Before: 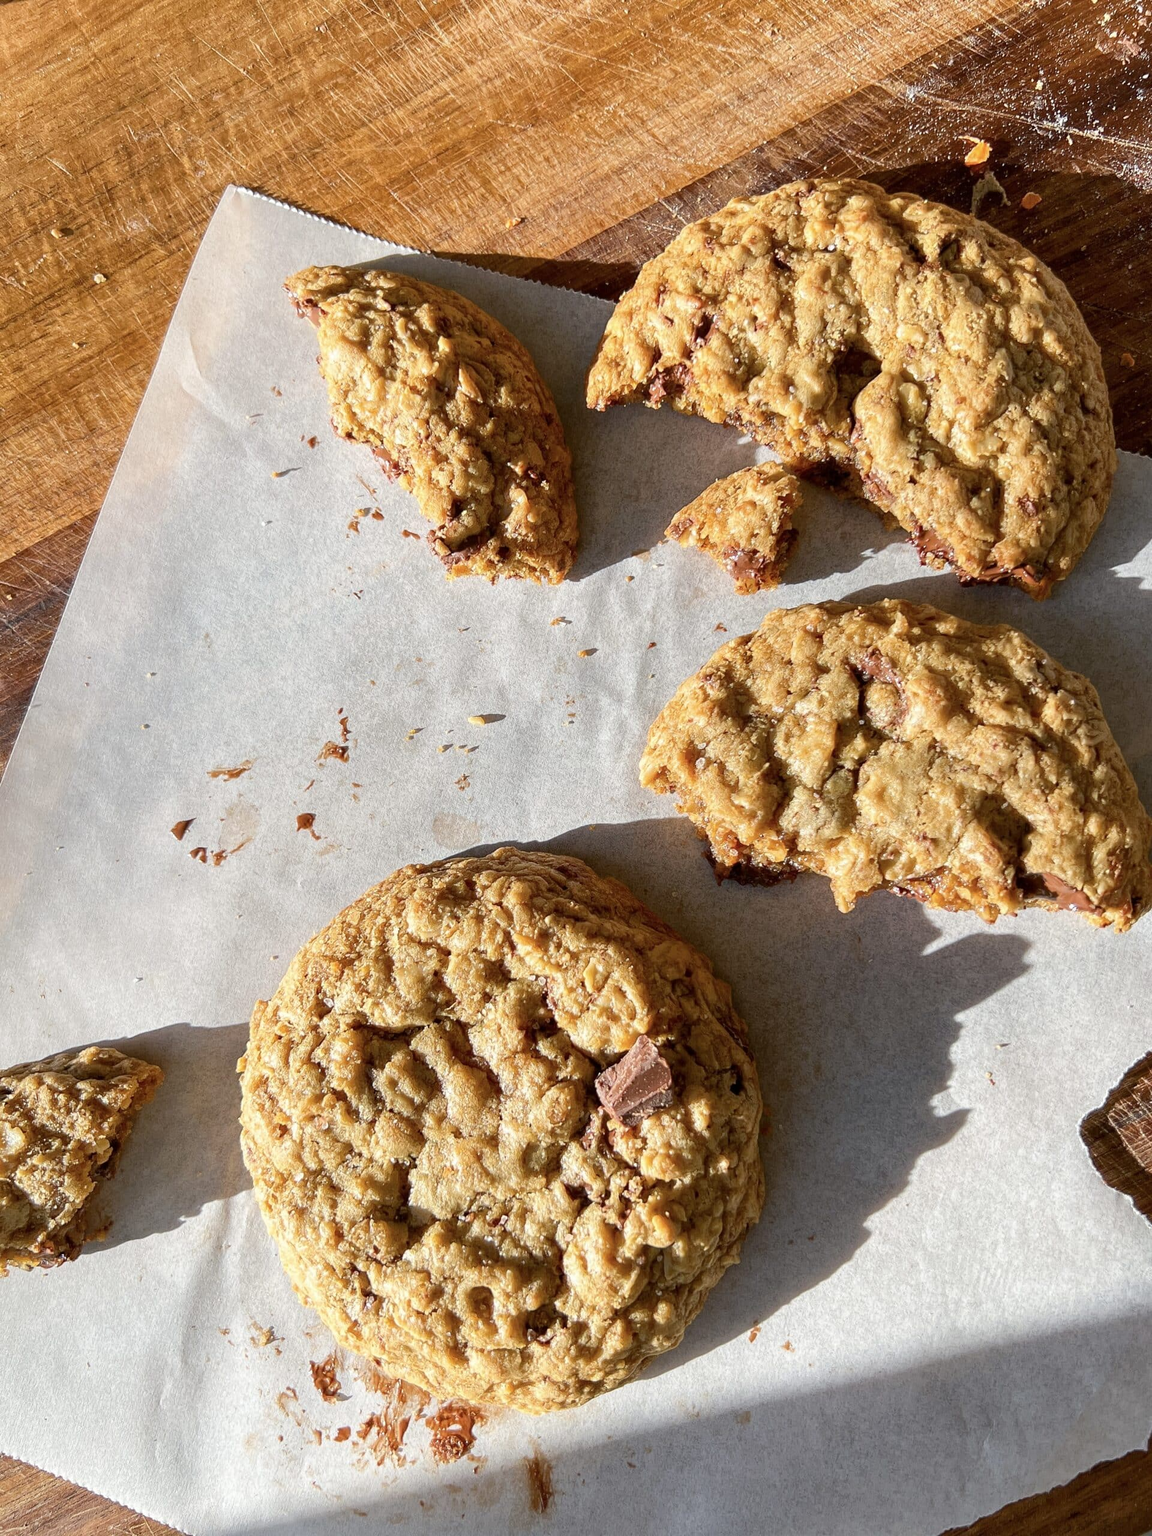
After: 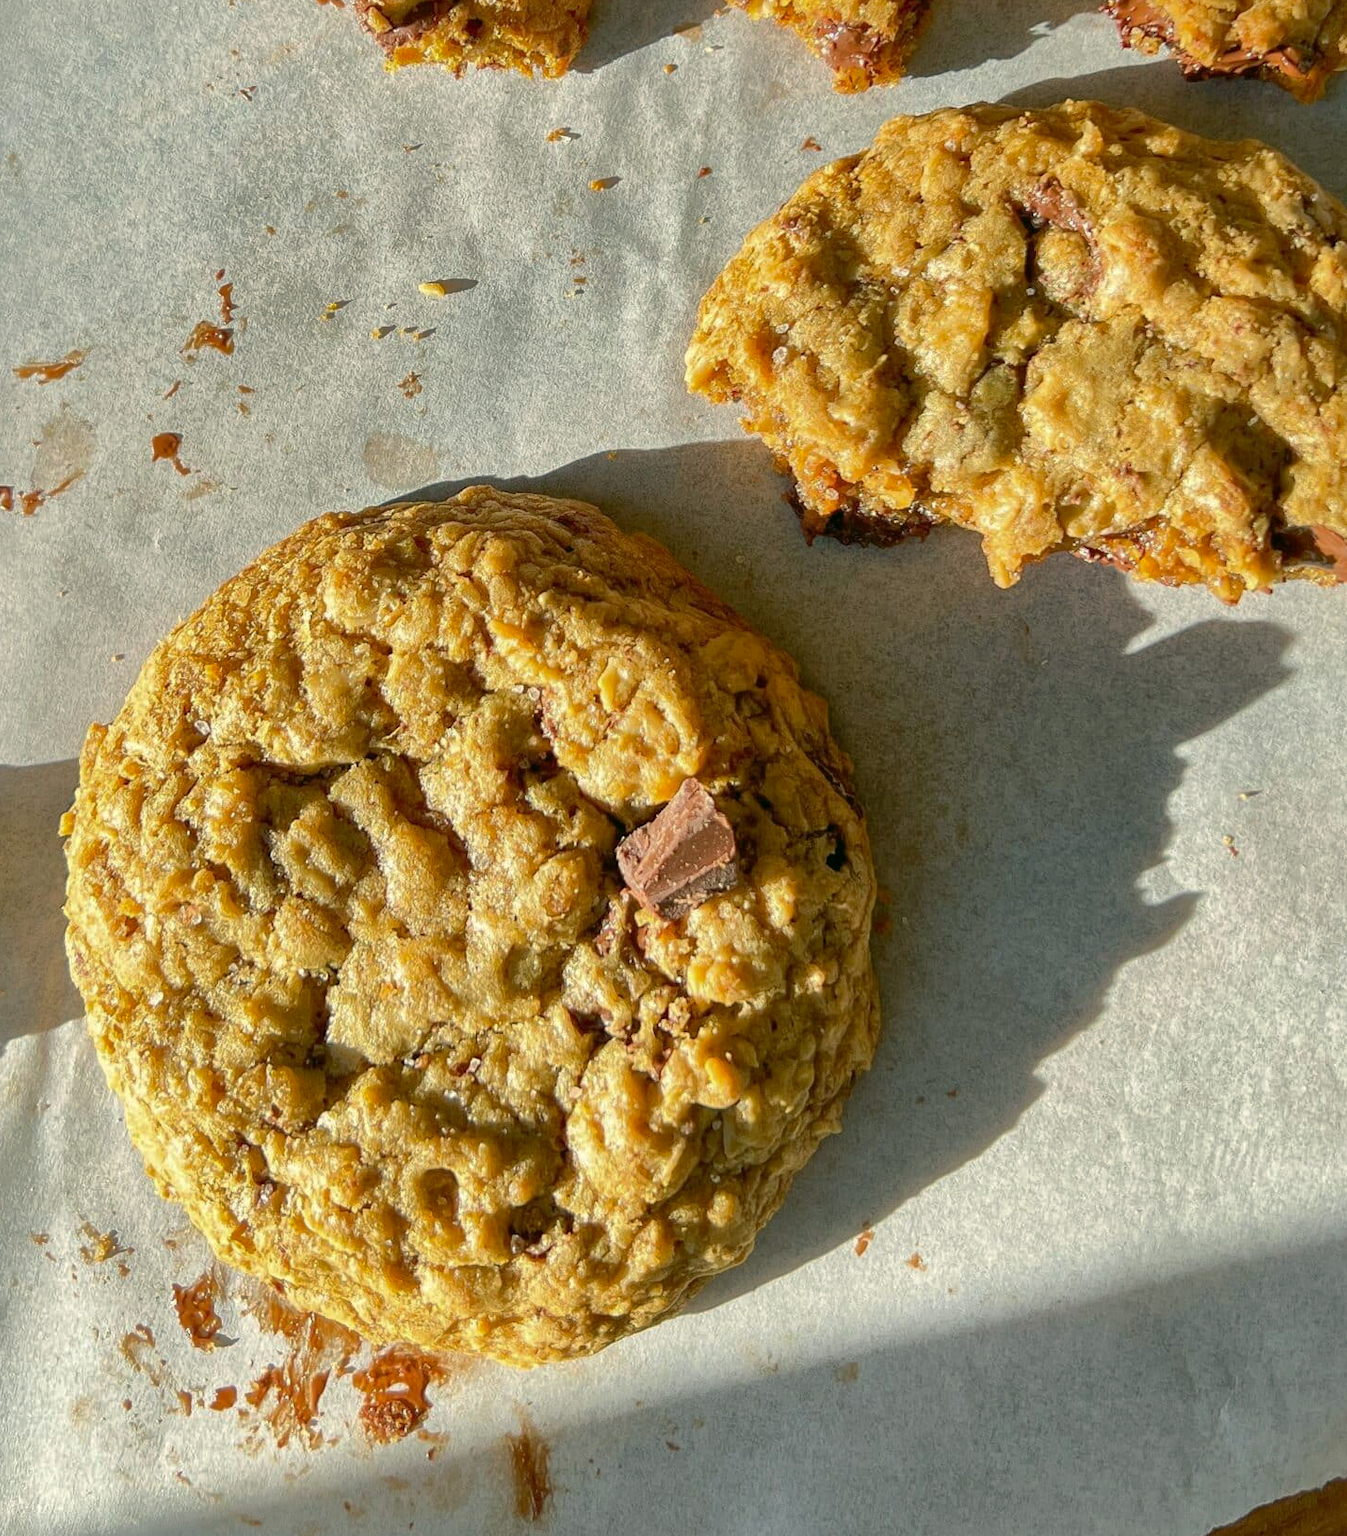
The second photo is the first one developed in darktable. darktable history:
color correction: highlights a* -0.519, highlights b* 9.32, shadows a* -9.24, shadows b* 0.655
crop and rotate: left 17.29%, top 34.836%, right 7.398%, bottom 0.799%
shadows and highlights: highlights -59.88, shadows color adjustment 97.99%, highlights color adjustment 58.15%
